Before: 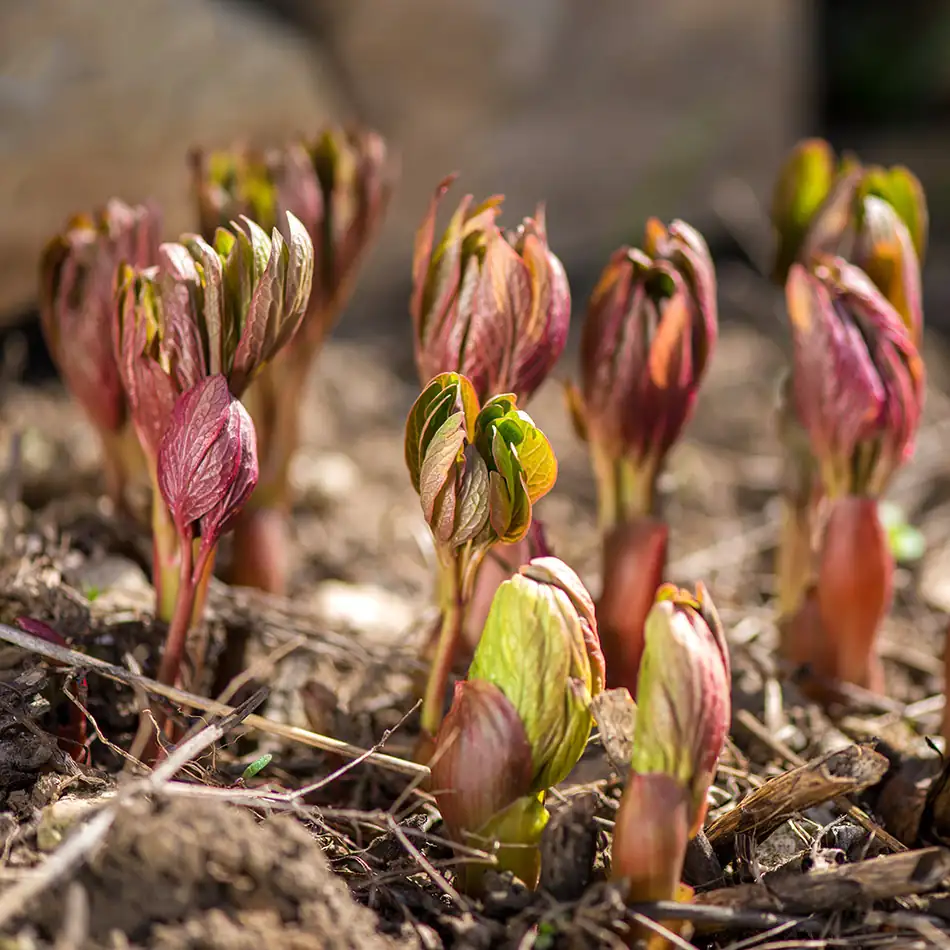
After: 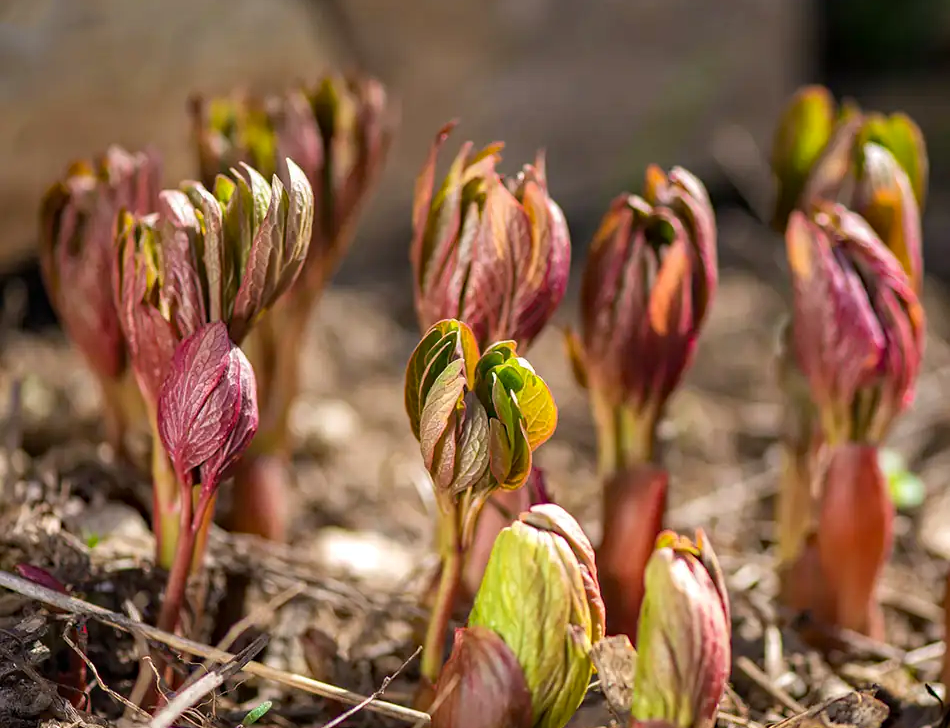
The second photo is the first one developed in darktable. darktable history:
haze removal: compatibility mode true, adaptive false
crop: top 5.667%, bottom 17.637%
